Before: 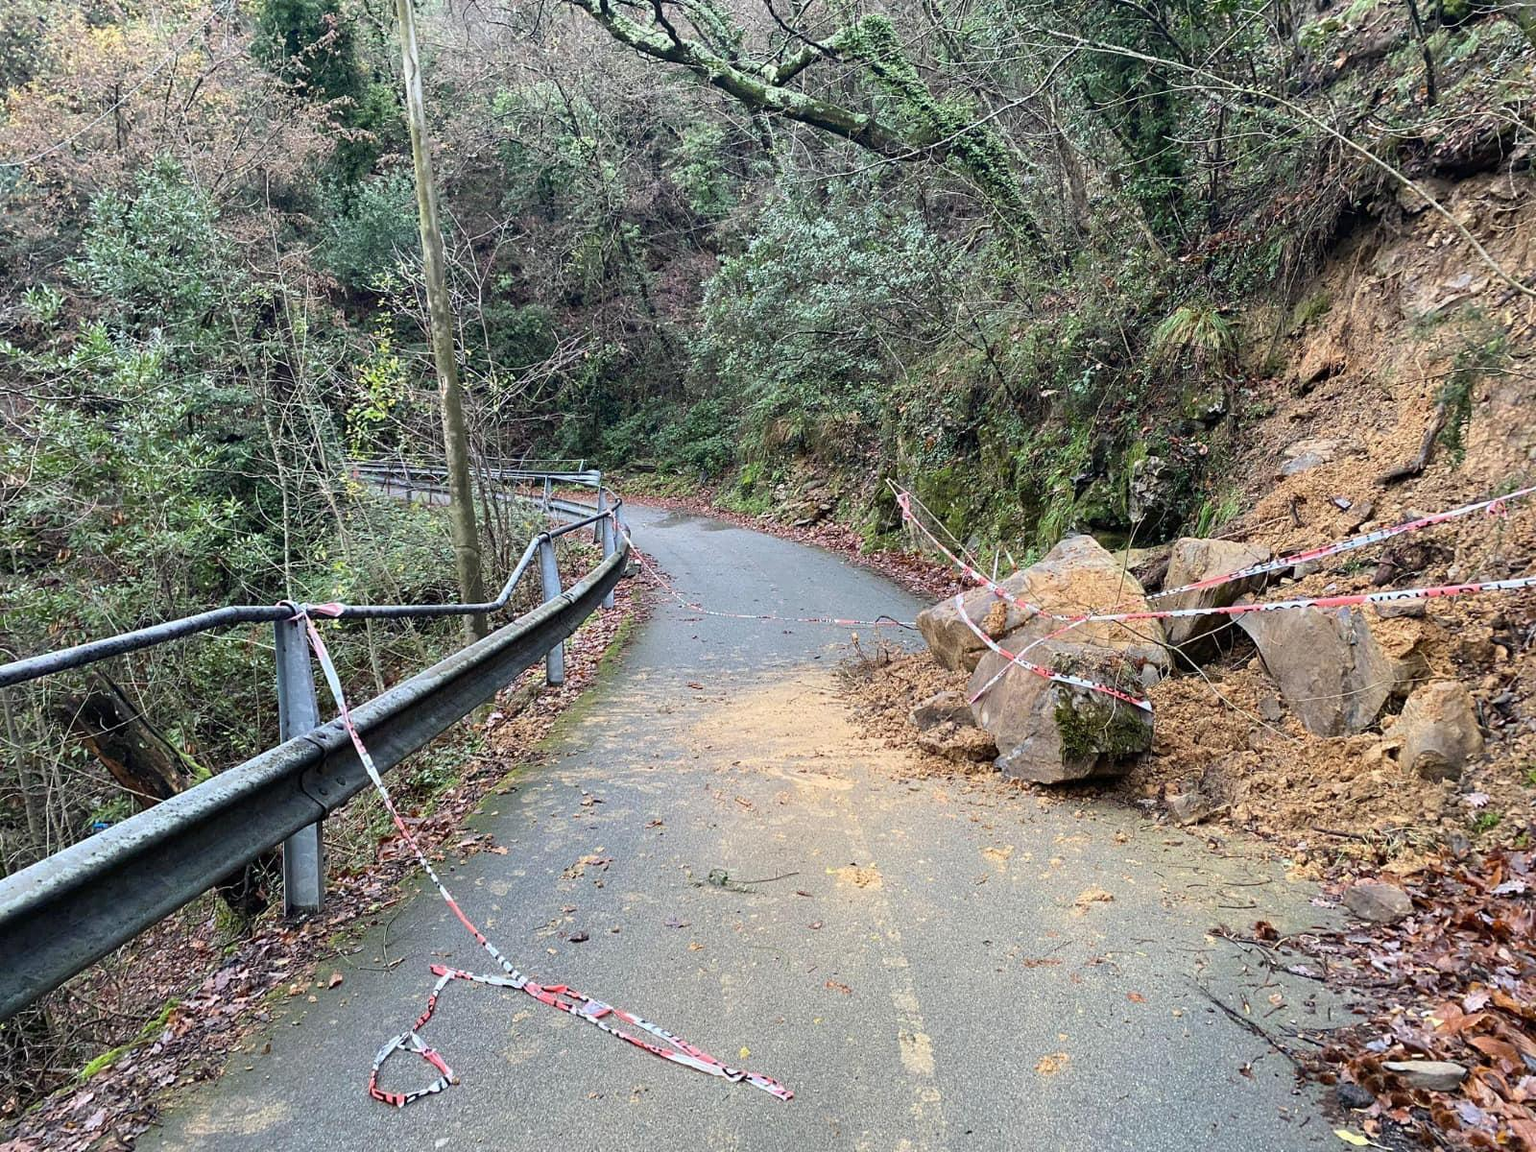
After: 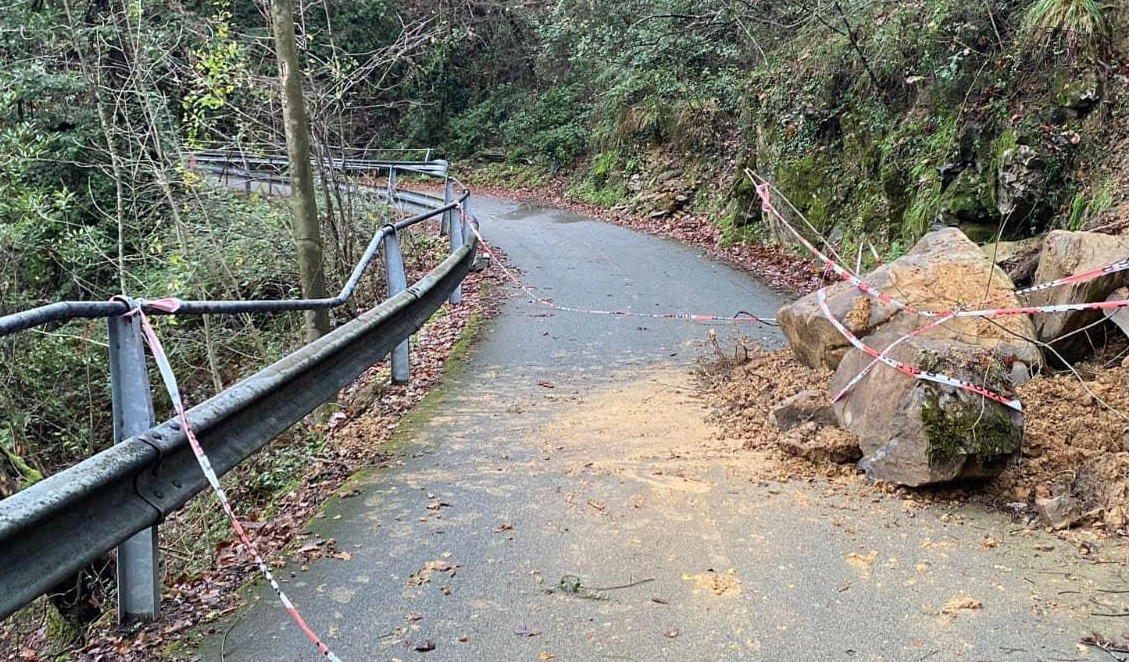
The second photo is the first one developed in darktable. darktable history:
crop: left 11.171%, top 27.562%, right 18.246%, bottom 17.211%
tone equalizer: edges refinement/feathering 500, mask exposure compensation -1.57 EV, preserve details no
